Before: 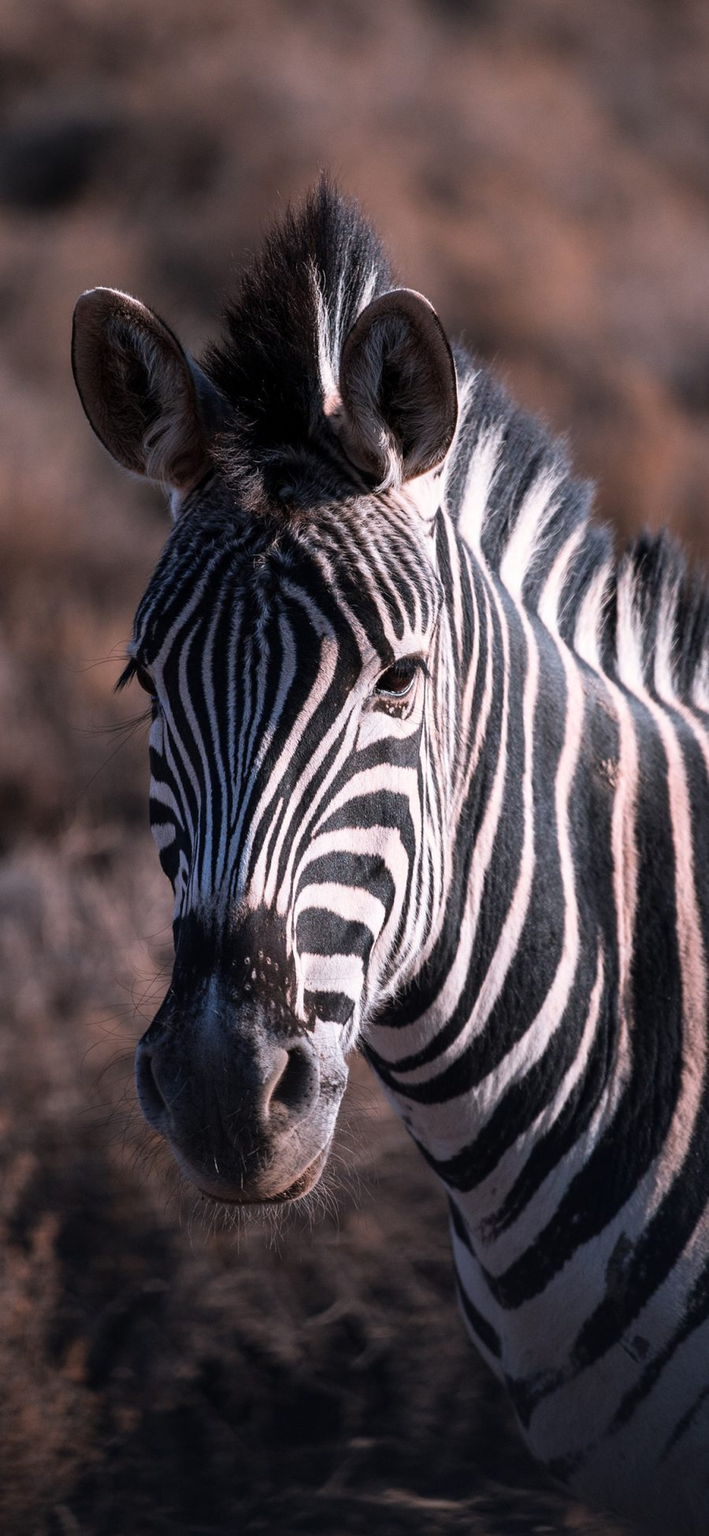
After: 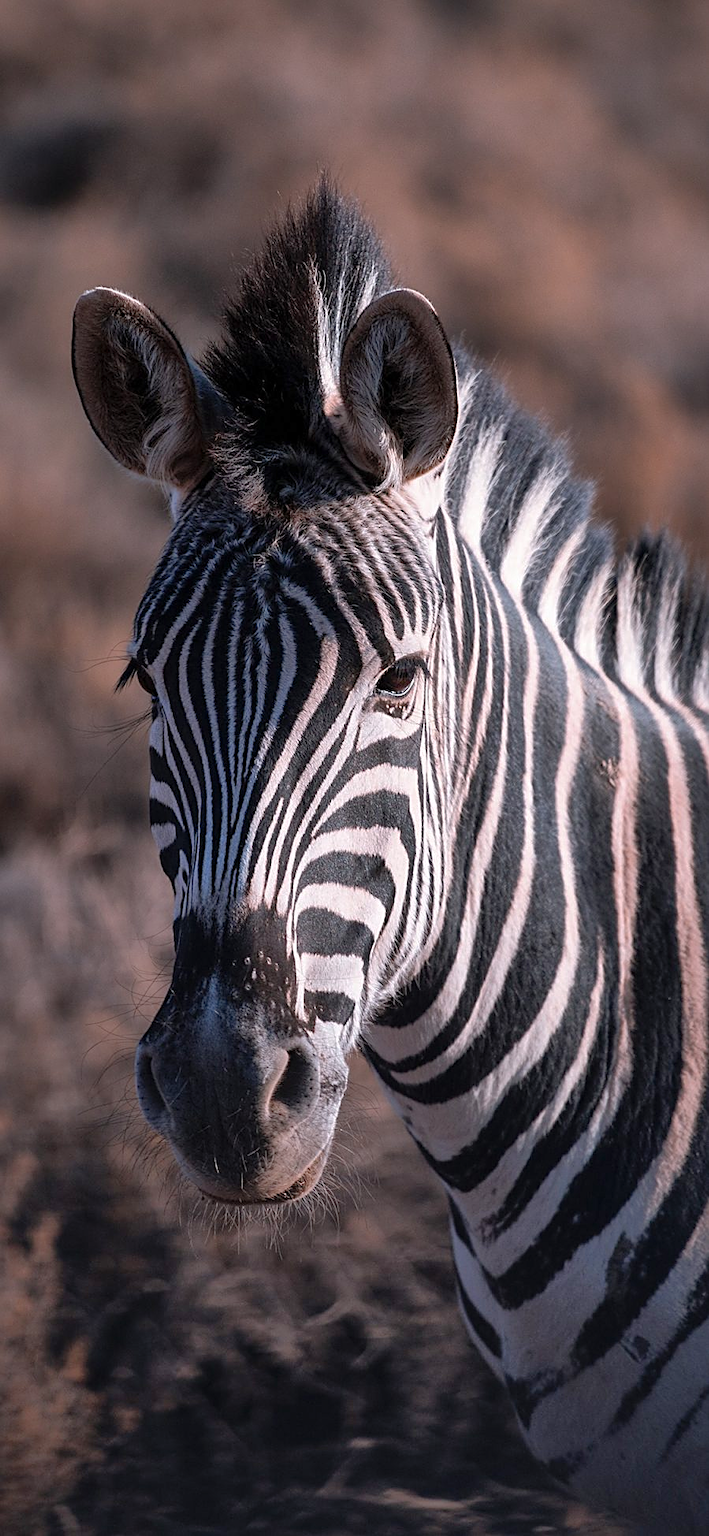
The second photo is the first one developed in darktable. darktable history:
contrast brightness saturation: saturation -0.047
shadows and highlights: on, module defaults
sharpen: on, module defaults
